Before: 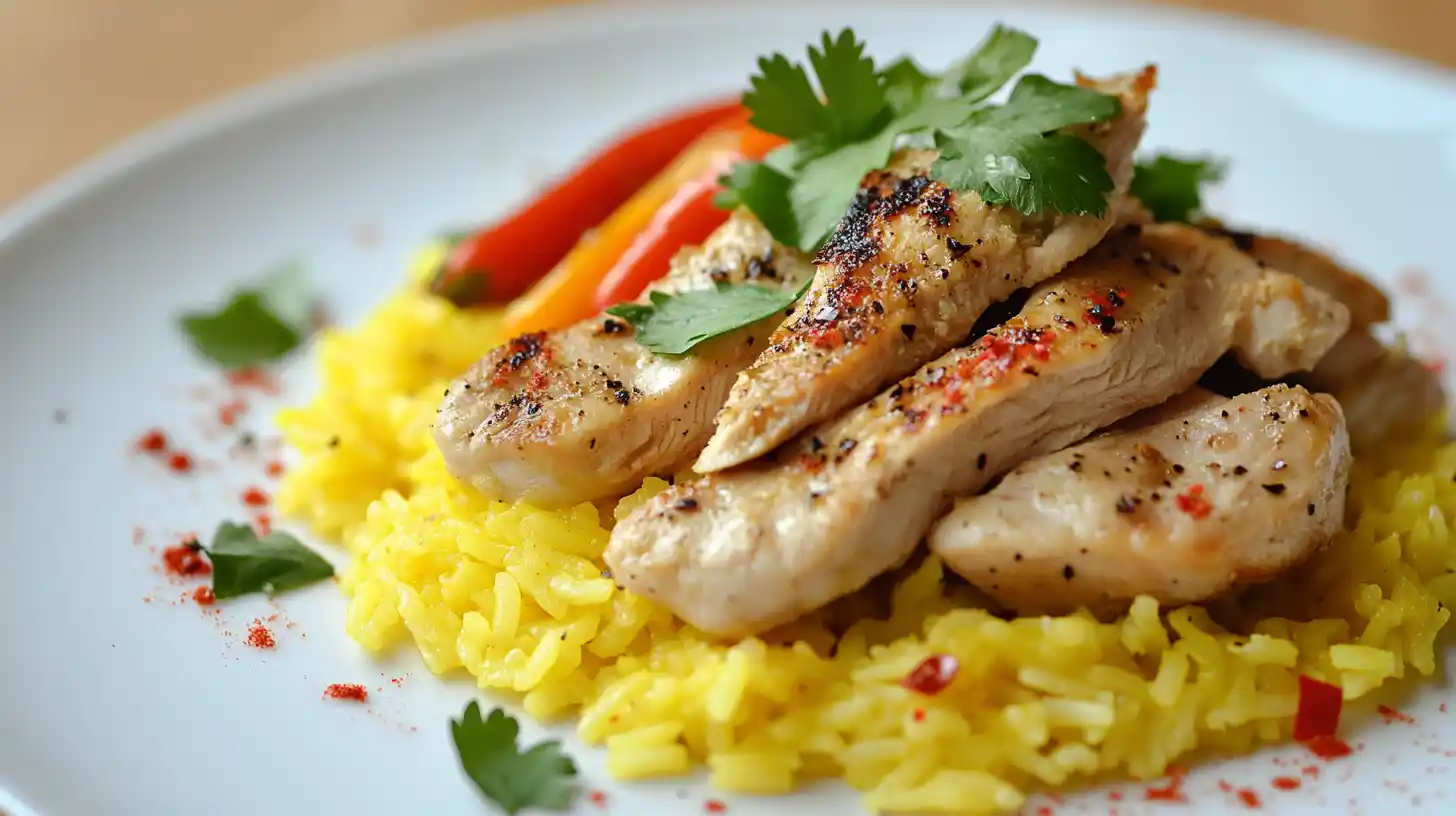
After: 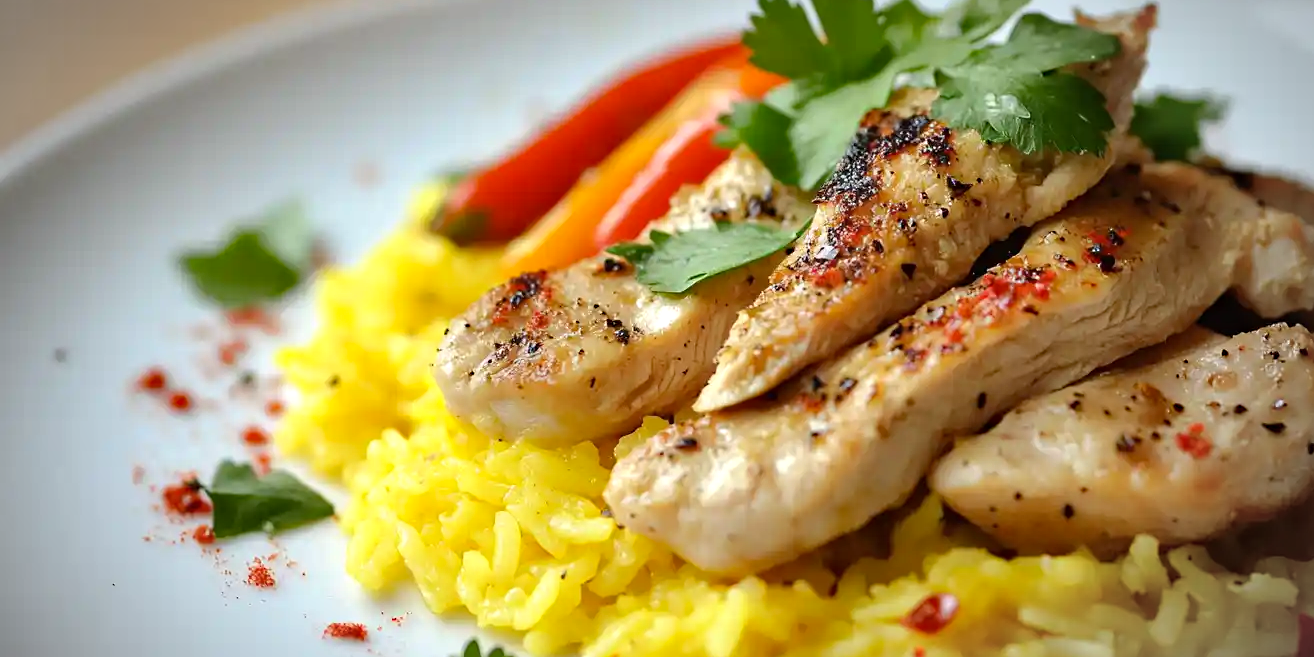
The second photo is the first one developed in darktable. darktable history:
sharpen: radius 5.325, amount 0.312, threshold 26.433
exposure: exposure 0.131 EV, compensate highlight preservation false
haze removal: compatibility mode true, adaptive false
crop: top 7.49%, right 9.717%, bottom 11.943%
vignetting: fall-off start 79.43%, saturation -0.649, width/height ratio 1.327, unbound false
